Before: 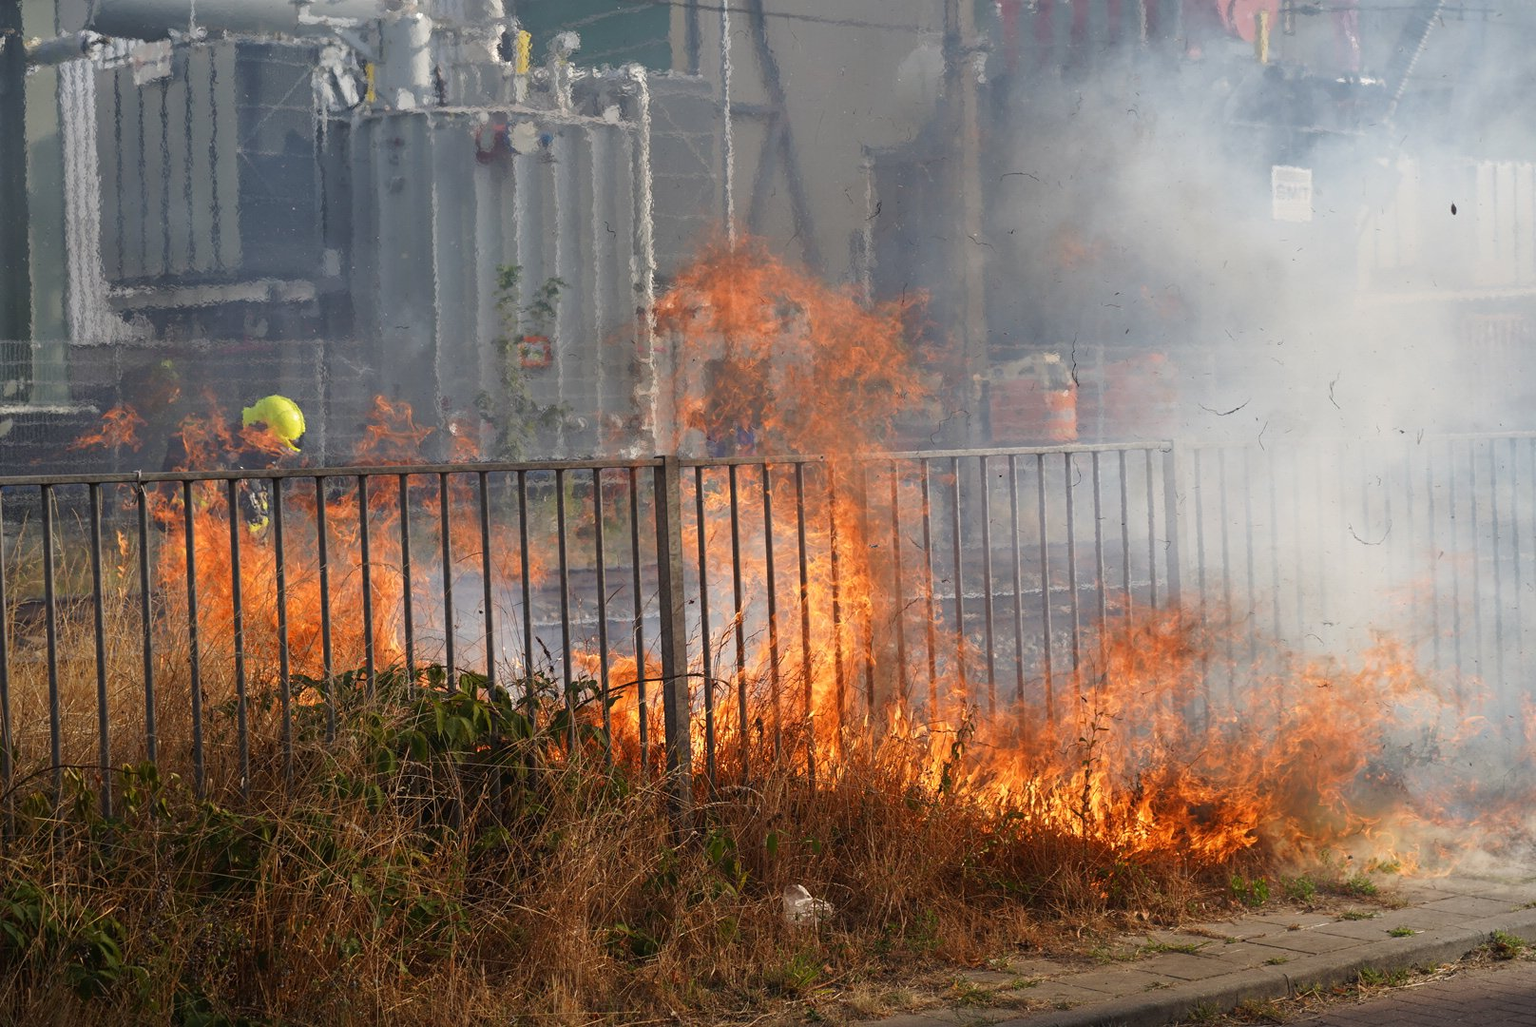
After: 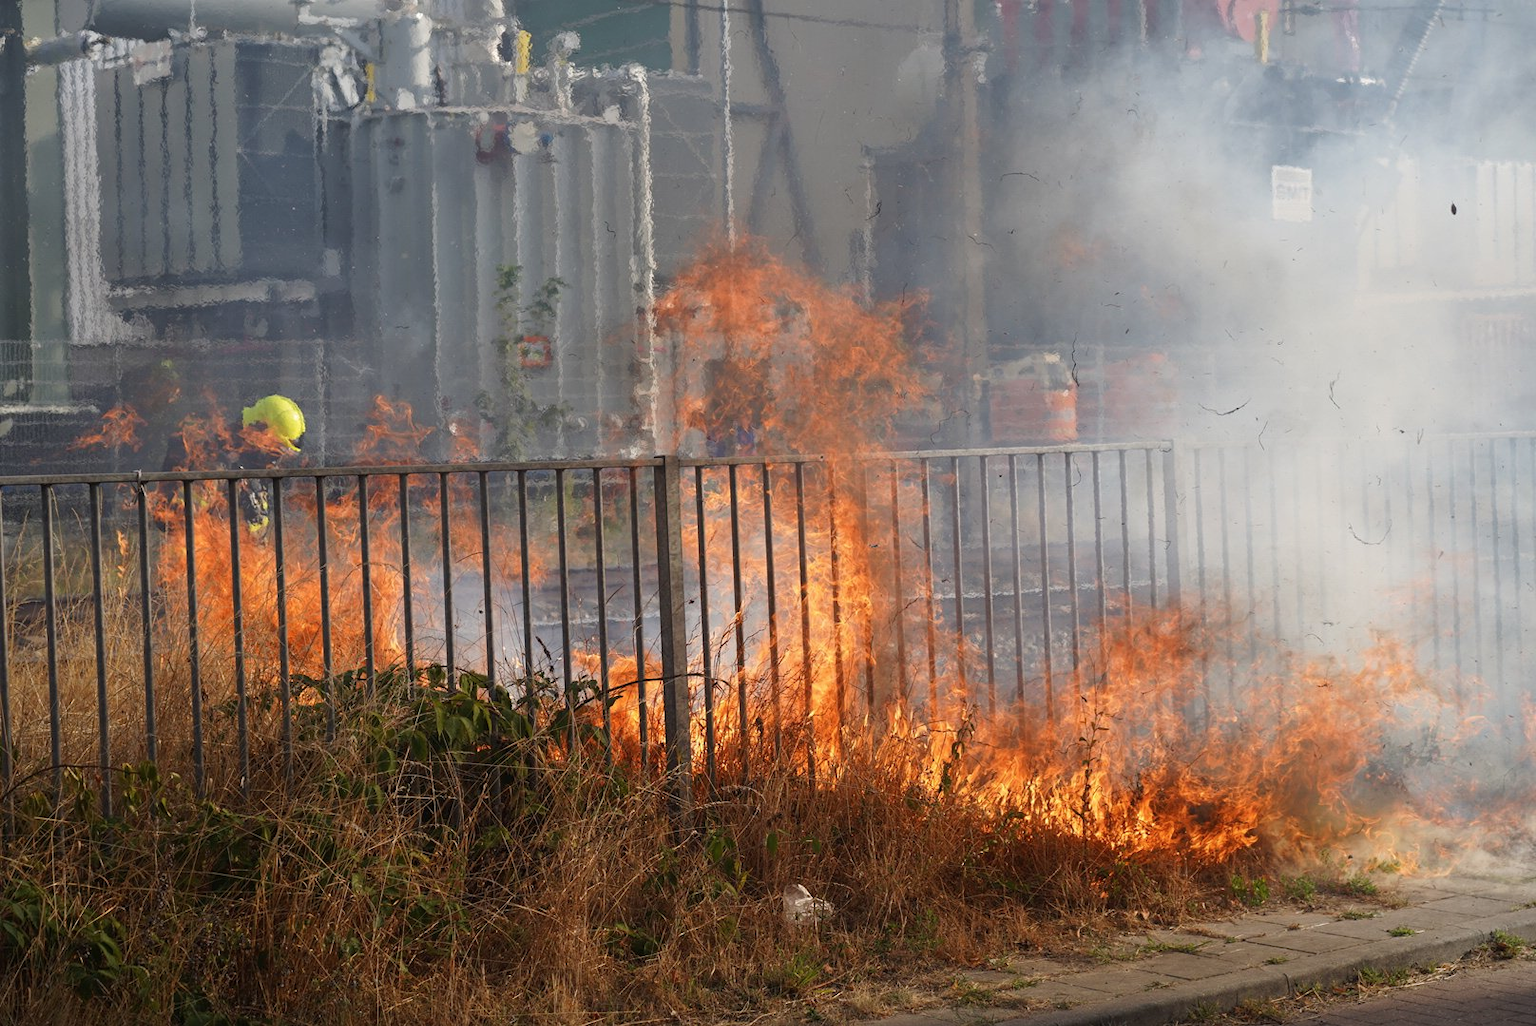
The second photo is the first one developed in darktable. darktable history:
contrast brightness saturation: saturation -0.045
